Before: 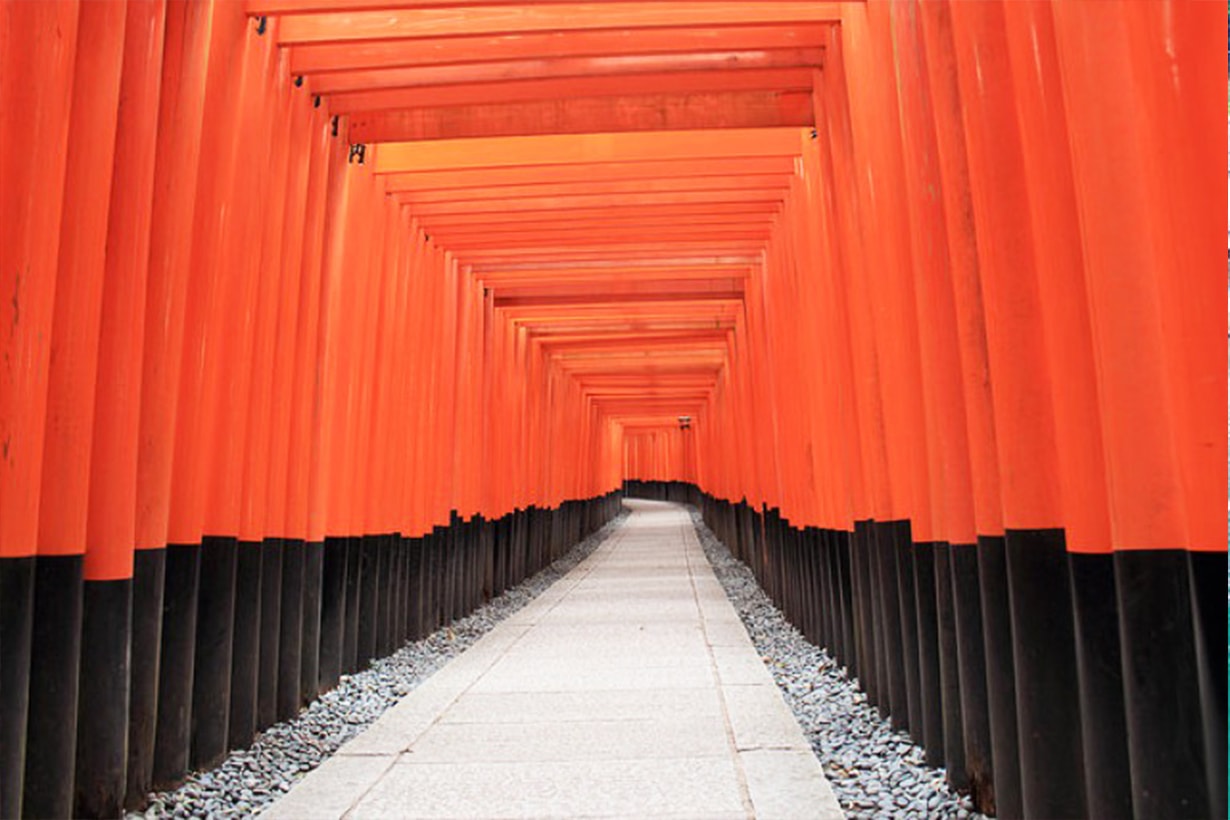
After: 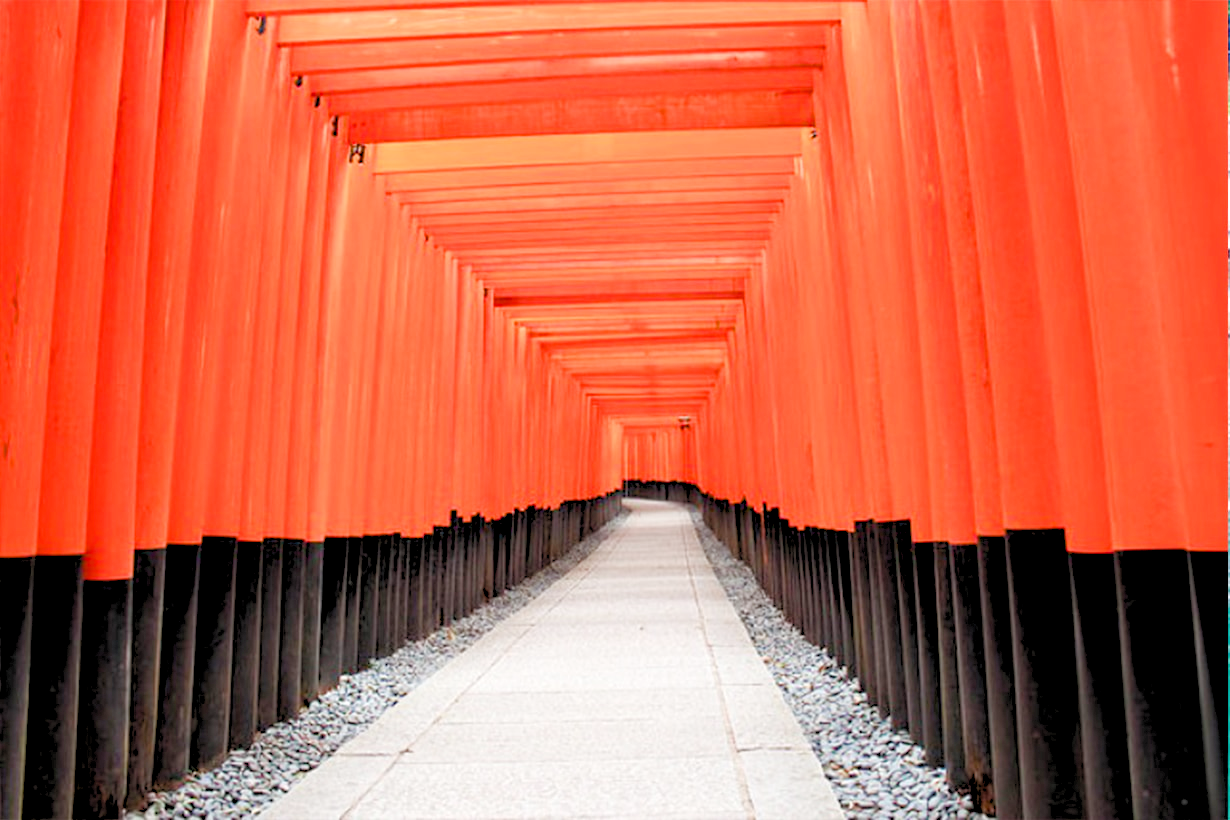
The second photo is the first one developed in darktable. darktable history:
color balance rgb: perceptual saturation grading › global saturation 20%, perceptual saturation grading › highlights -50%, perceptual saturation grading › shadows 30%, perceptual brilliance grading › global brilliance 10%, perceptual brilliance grading › shadows 15%
rgb levels: preserve colors sum RGB, levels [[0.038, 0.433, 0.934], [0, 0.5, 1], [0, 0.5, 1]]
